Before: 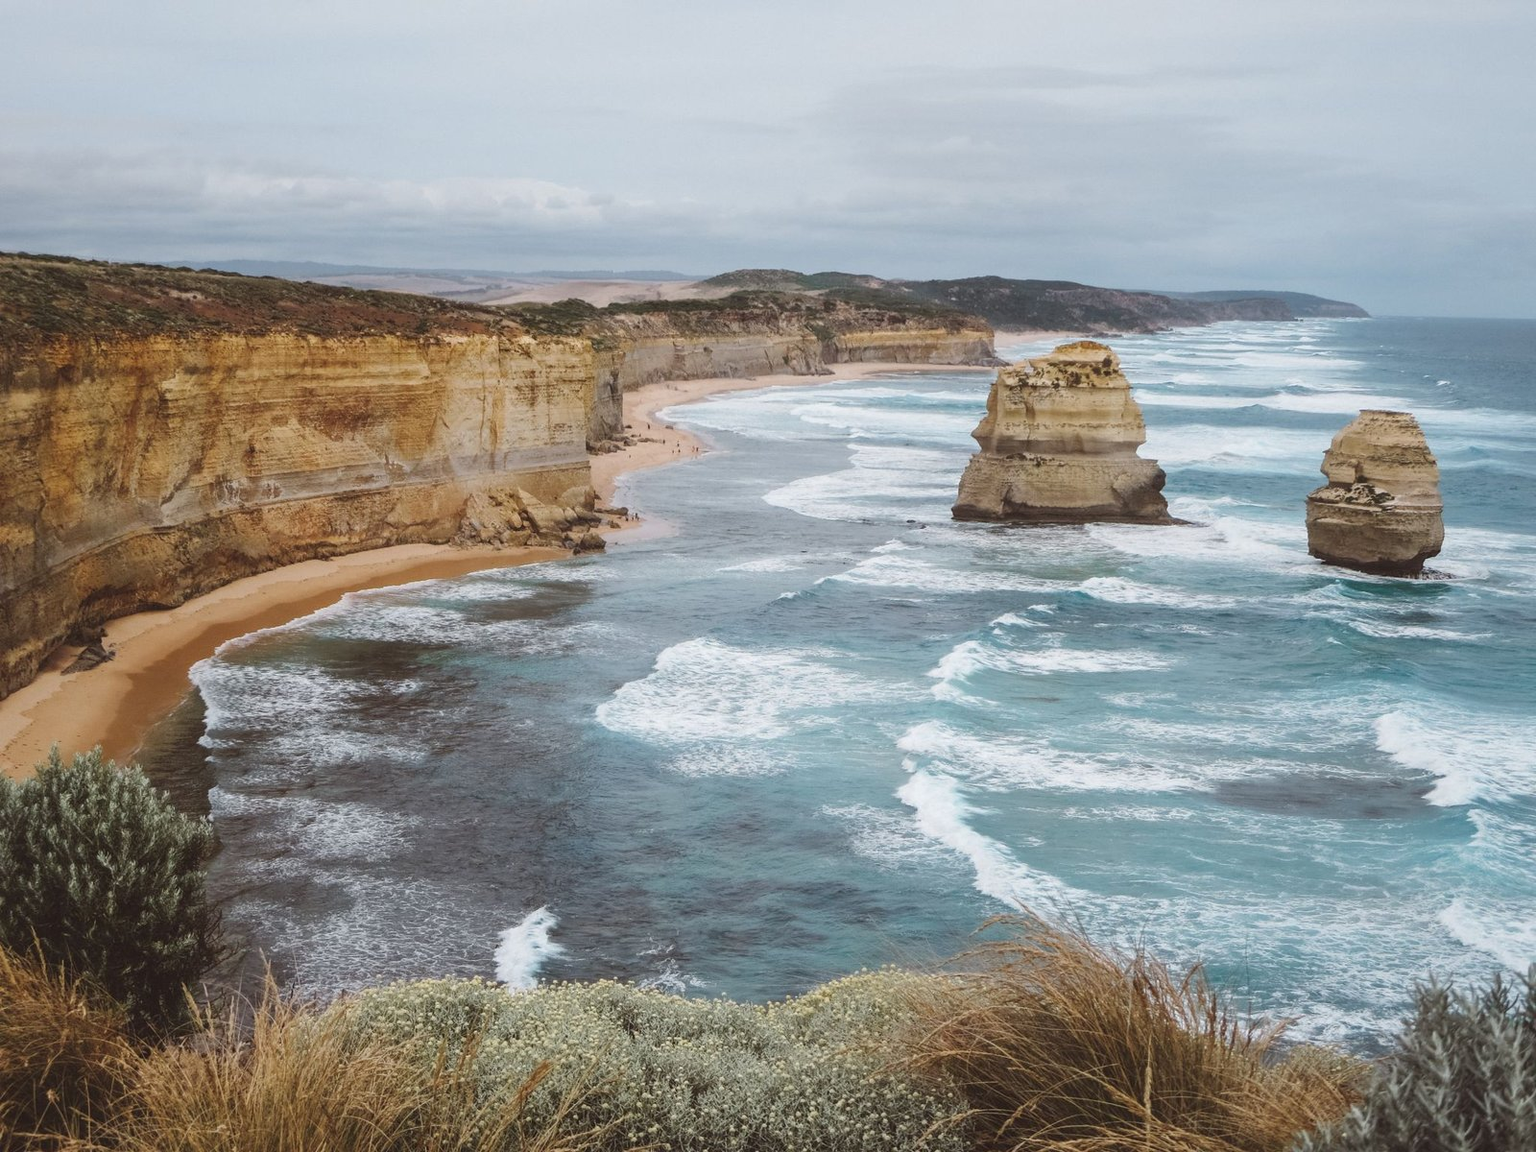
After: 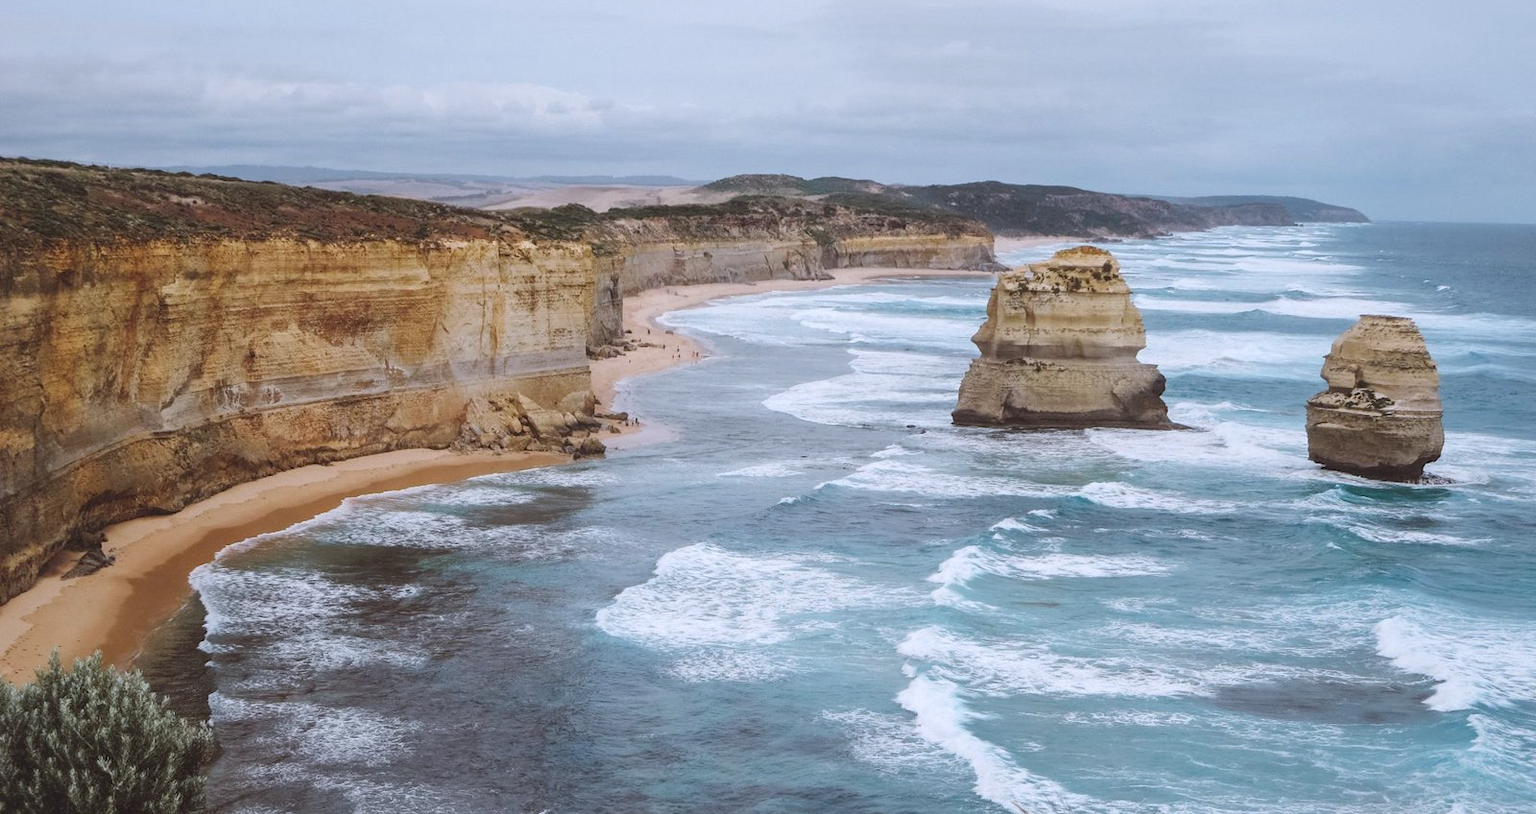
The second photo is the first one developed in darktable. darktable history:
color calibration: illuminant as shot in camera, x 0.358, y 0.373, temperature 4628.91 K
crop and rotate: top 8.293%, bottom 20.996%
